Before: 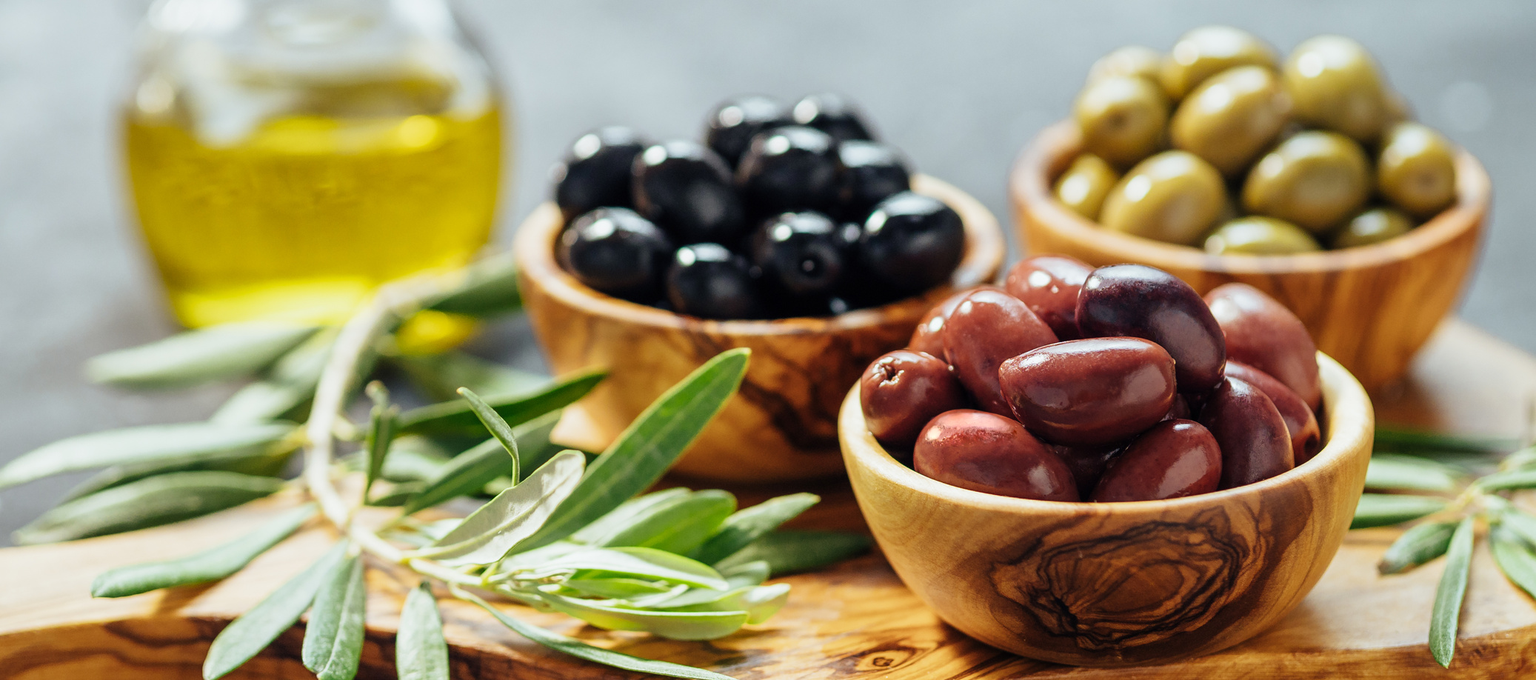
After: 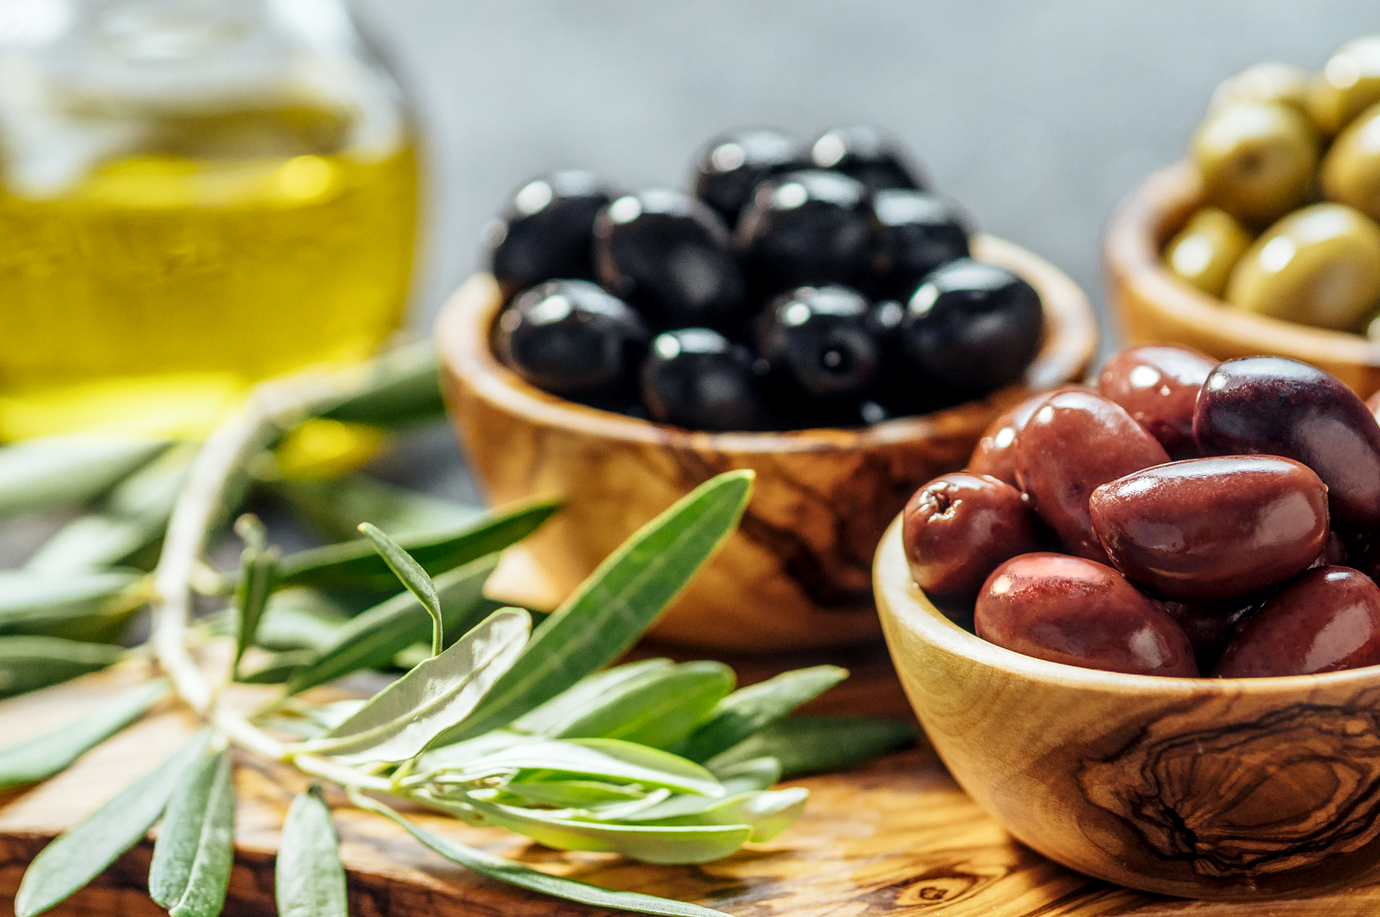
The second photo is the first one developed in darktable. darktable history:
local contrast: detail 130%
crop and rotate: left 12.523%, right 20.908%
